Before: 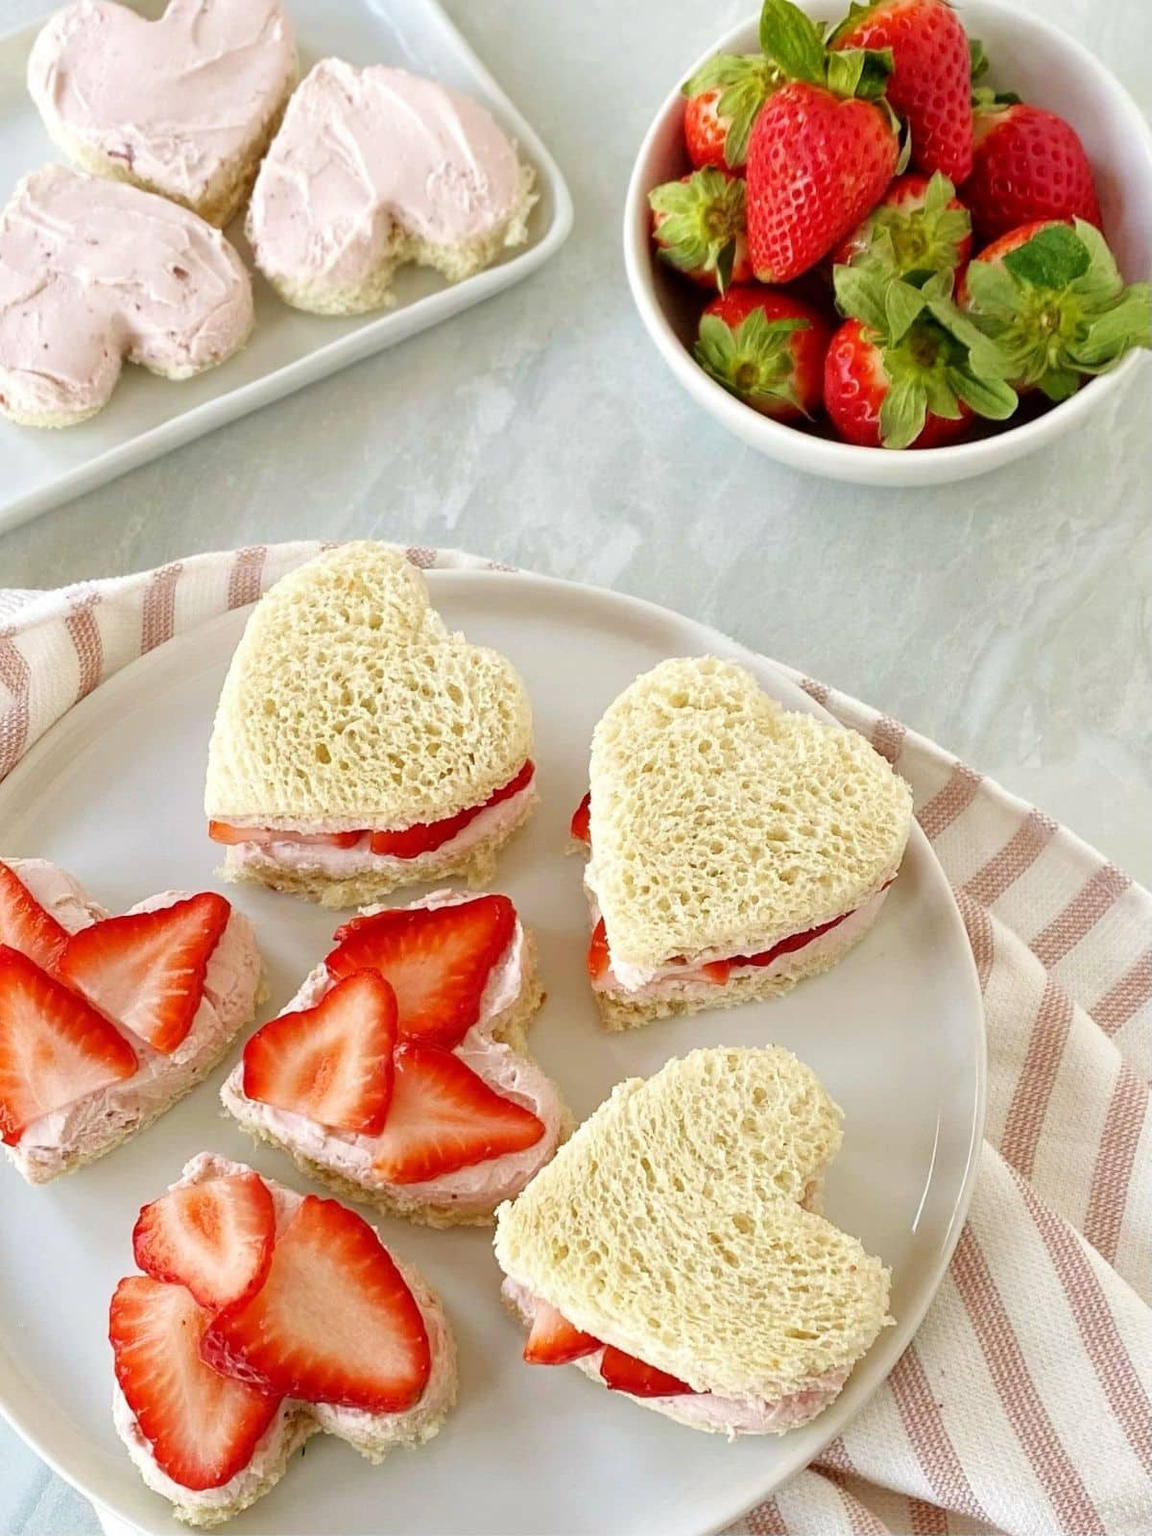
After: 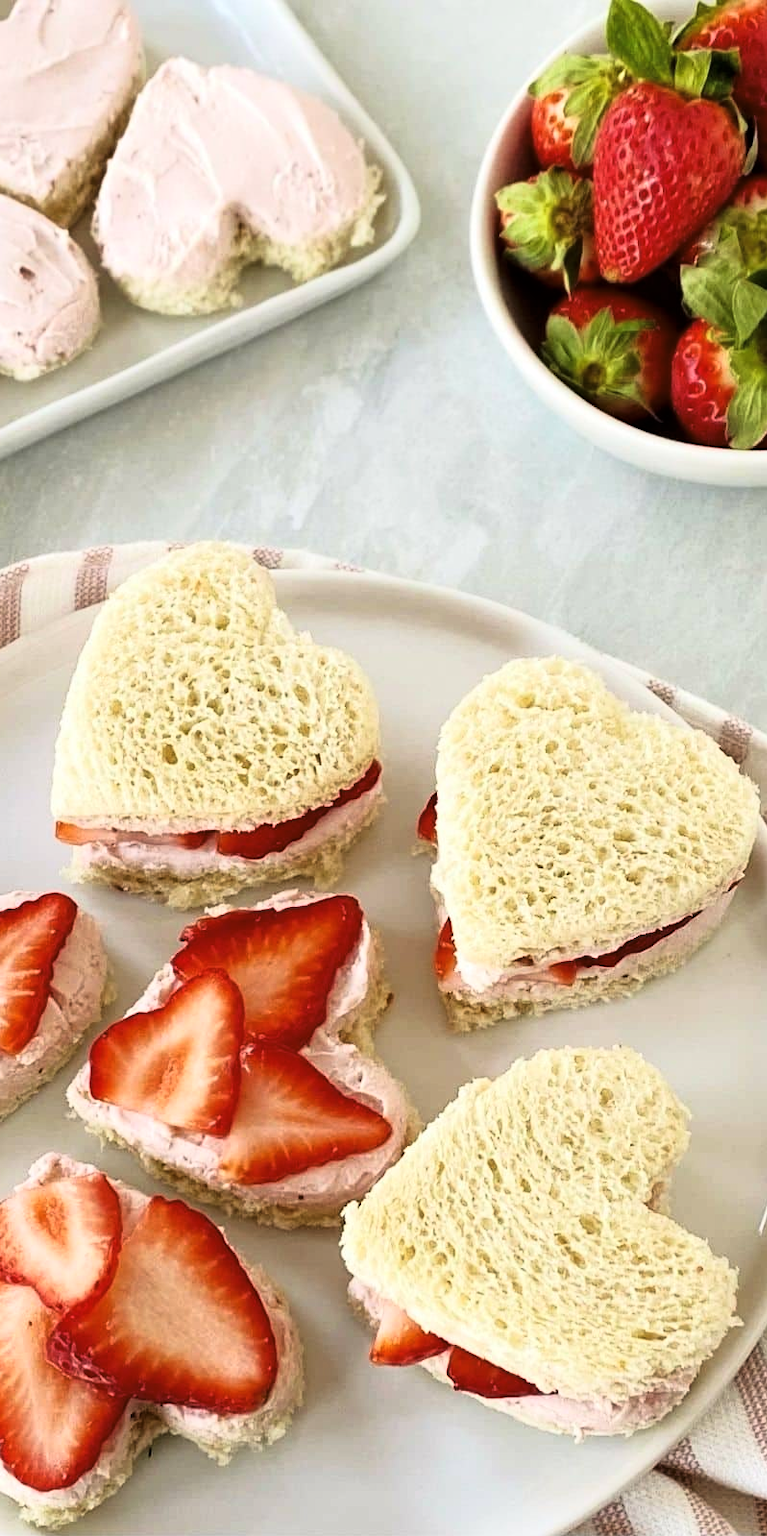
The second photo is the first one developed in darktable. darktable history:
crop and rotate: left 13.342%, right 19.991%
tone curve: curves: ch0 [(0, 0) (0.042, 0.01) (0.223, 0.123) (0.59, 0.574) (0.802, 0.868) (1, 1)], color space Lab, linked channels, preserve colors none
